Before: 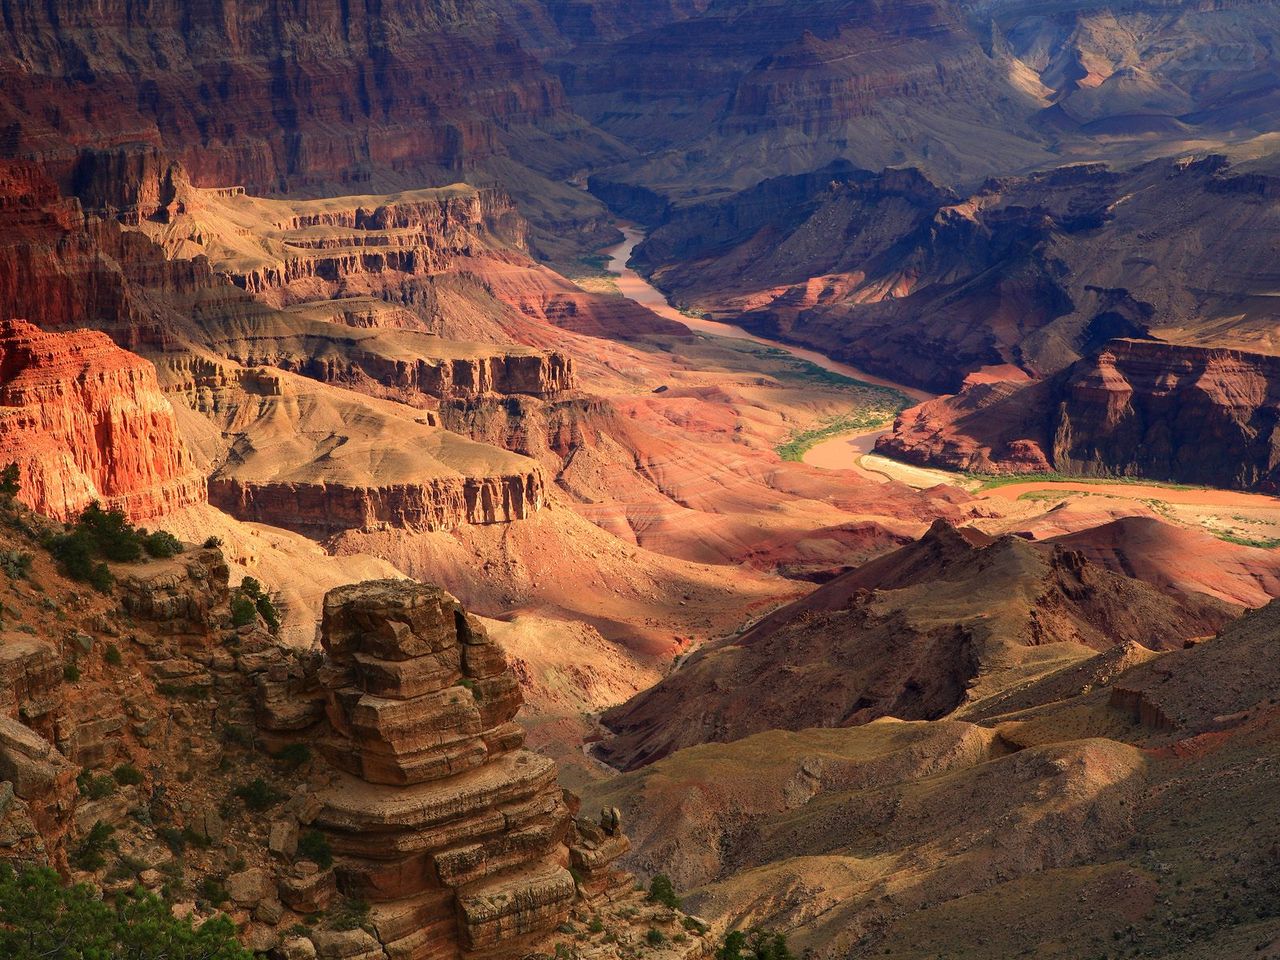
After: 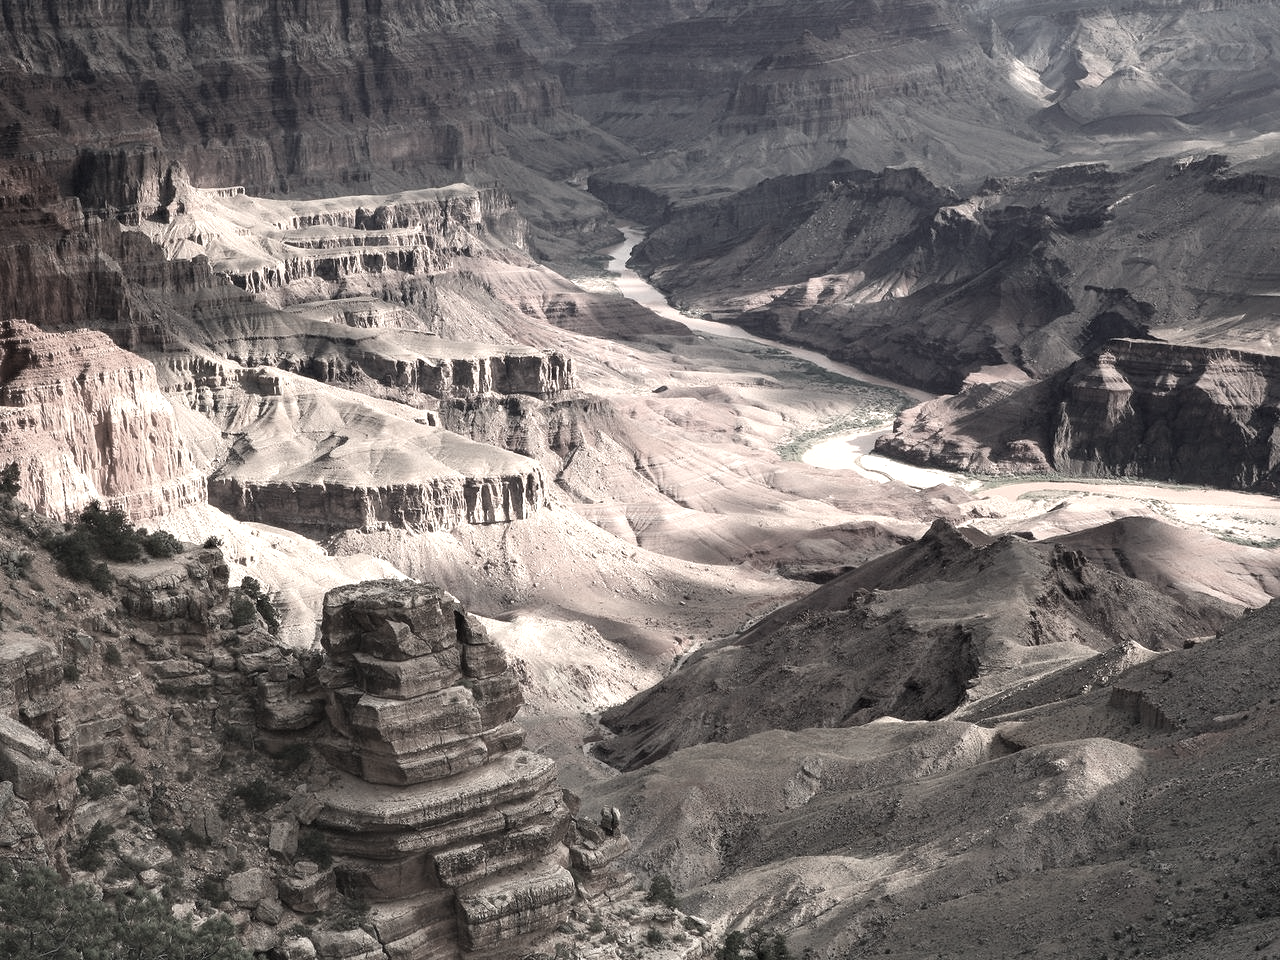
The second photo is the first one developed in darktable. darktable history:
exposure: black level correction 0, exposure 1.001 EV, compensate highlight preservation false
color correction: highlights b* 0.046, saturation 0.143
